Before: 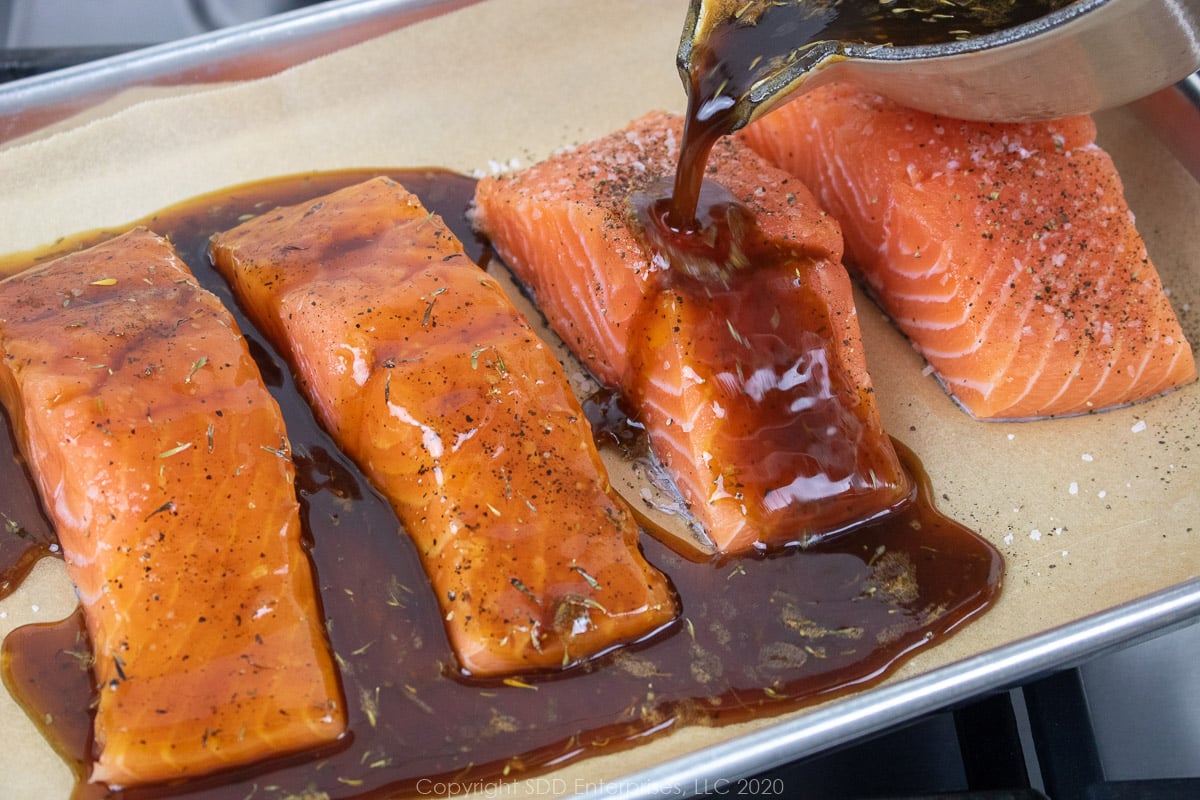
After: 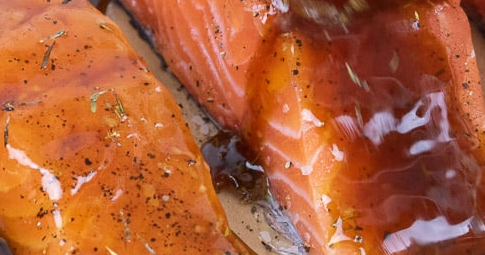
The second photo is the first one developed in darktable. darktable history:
shadows and highlights: shadows 37.27, highlights -28.18, soften with gaussian
crop: left 31.751%, top 32.172%, right 27.8%, bottom 35.83%
